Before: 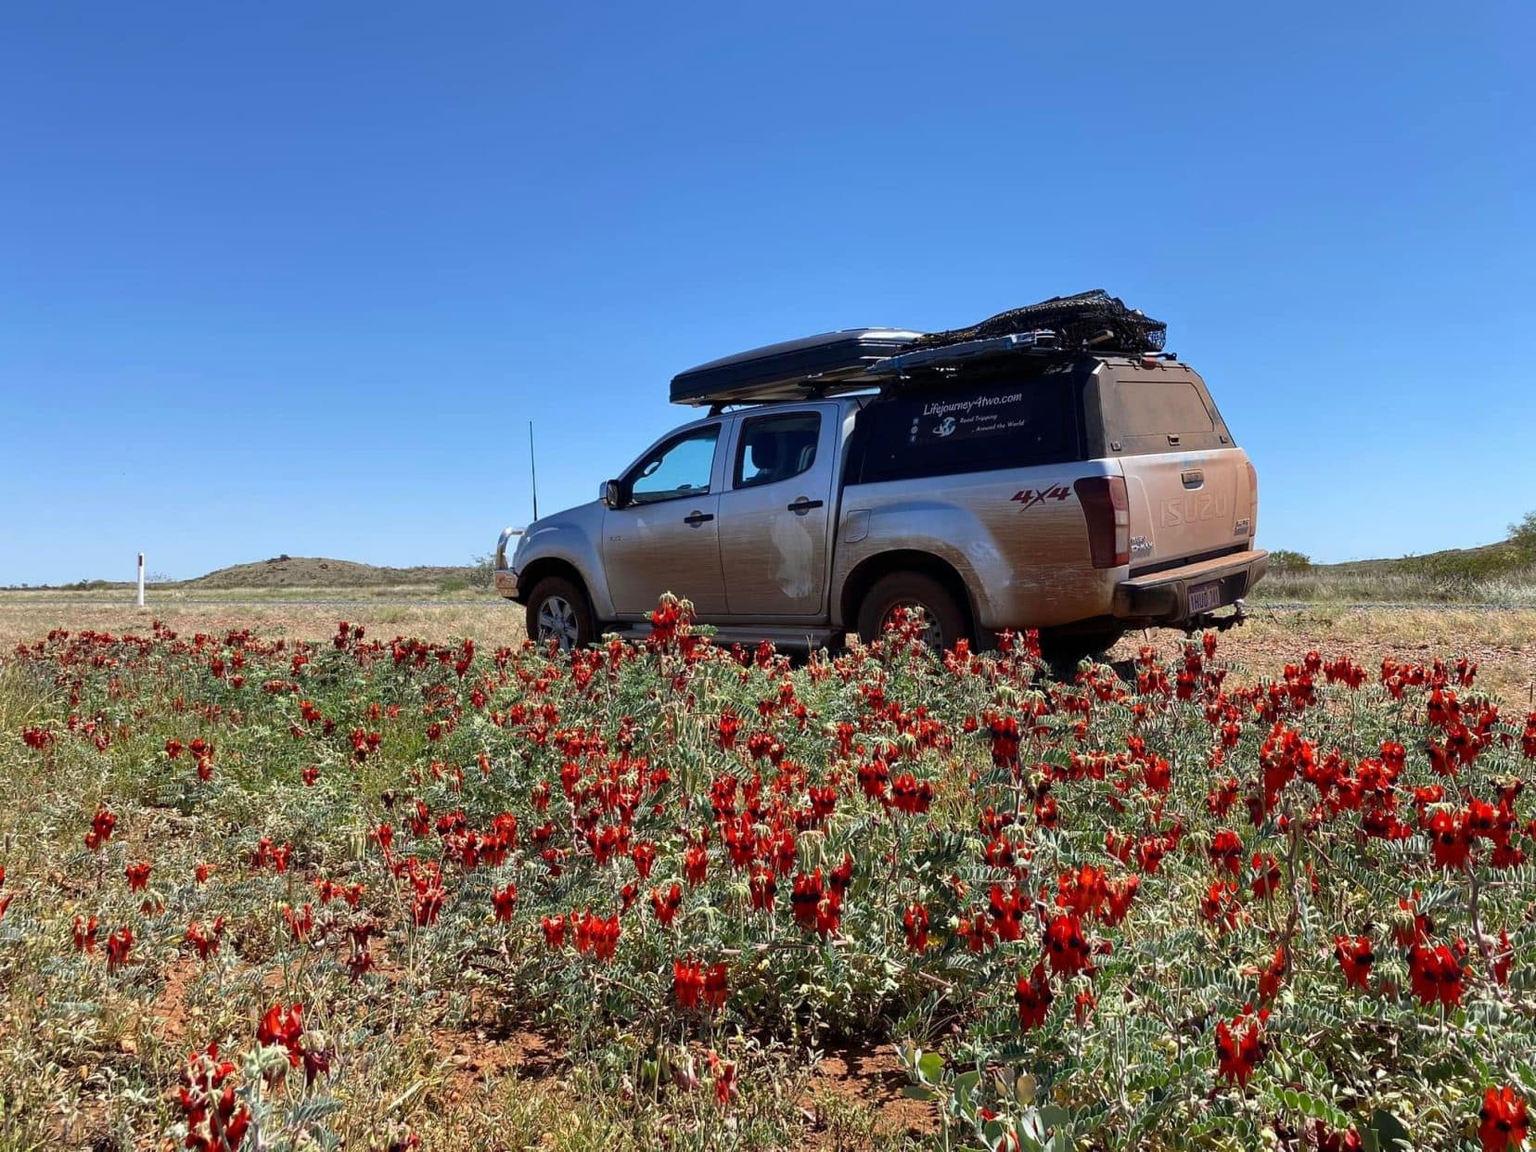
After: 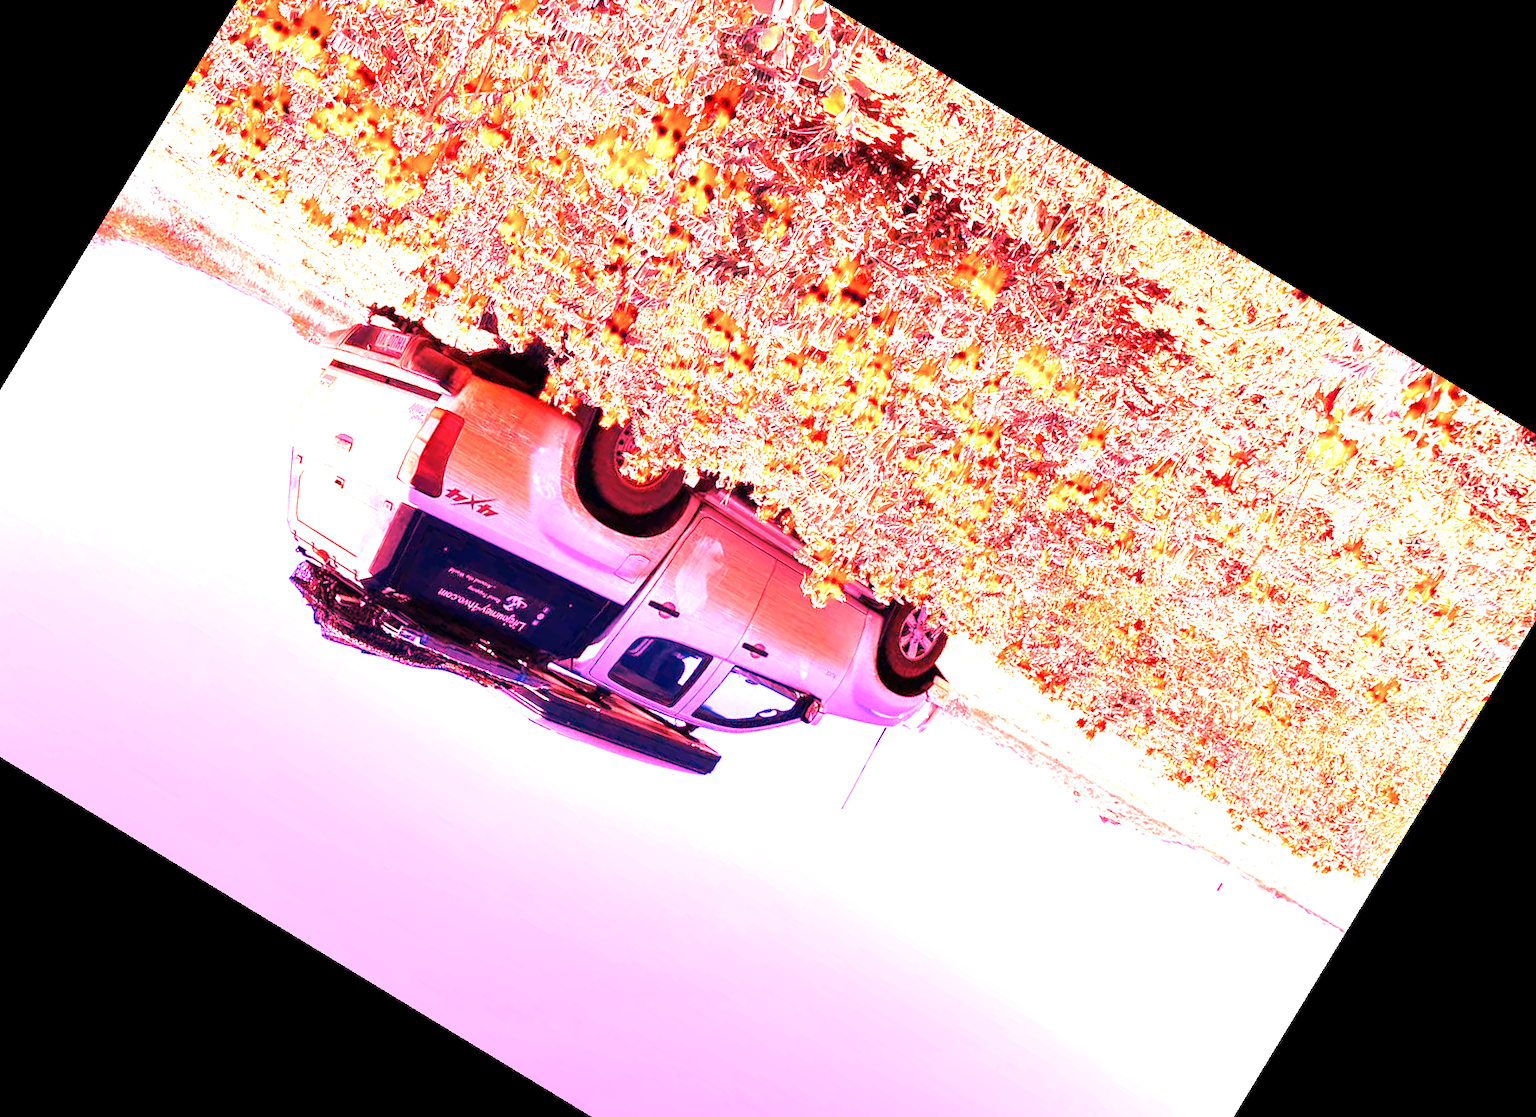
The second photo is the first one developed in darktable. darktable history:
exposure: exposure 0.785 EV, compensate highlight preservation false
white balance: red 4.26, blue 1.802
crop and rotate: angle 148.68°, left 9.111%, top 15.603%, right 4.588%, bottom 17.041%
velvia: on, module defaults
